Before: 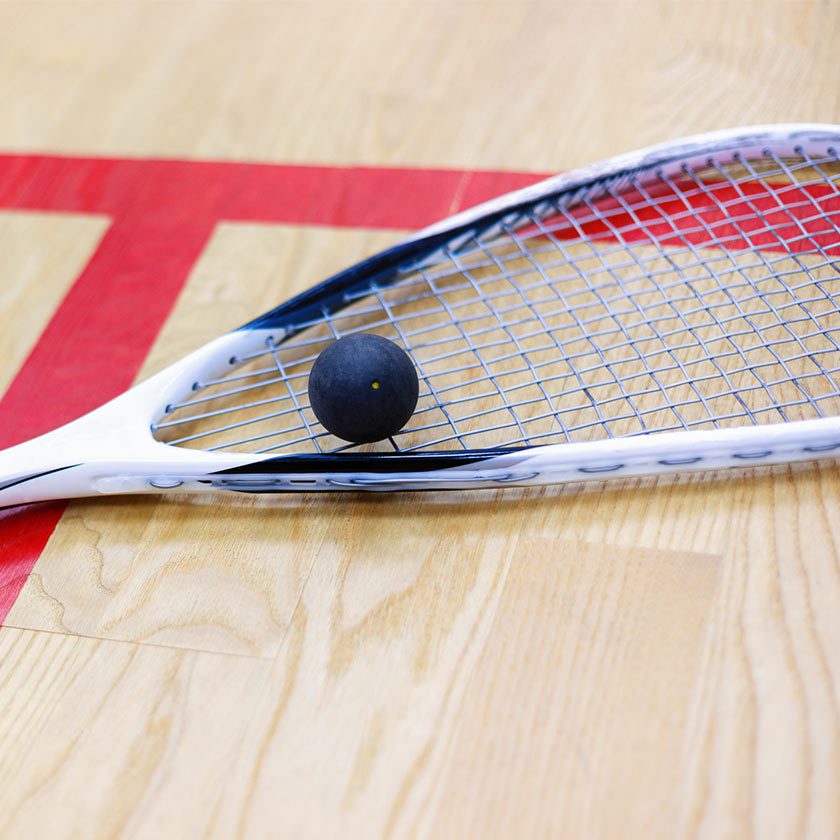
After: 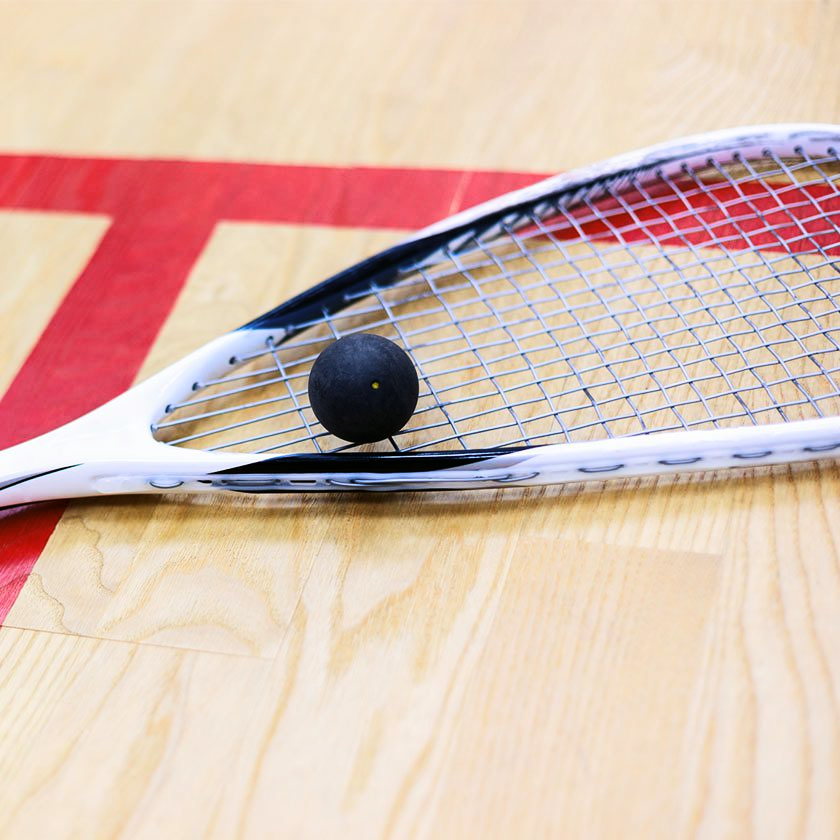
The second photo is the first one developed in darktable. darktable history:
tone curve: curves: ch0 [(0, 0) (0.055, 0.031) (0.282, 0.215) (0.729, 0.785) (1, 1)], color space Lab, linked channels, preserve colors none
color balance: mode lift, gamma, gain (sRGB), lift [1, 0.99, 1.01, 0.992], gamma [1, 1.037, 0.974, 0.963]
